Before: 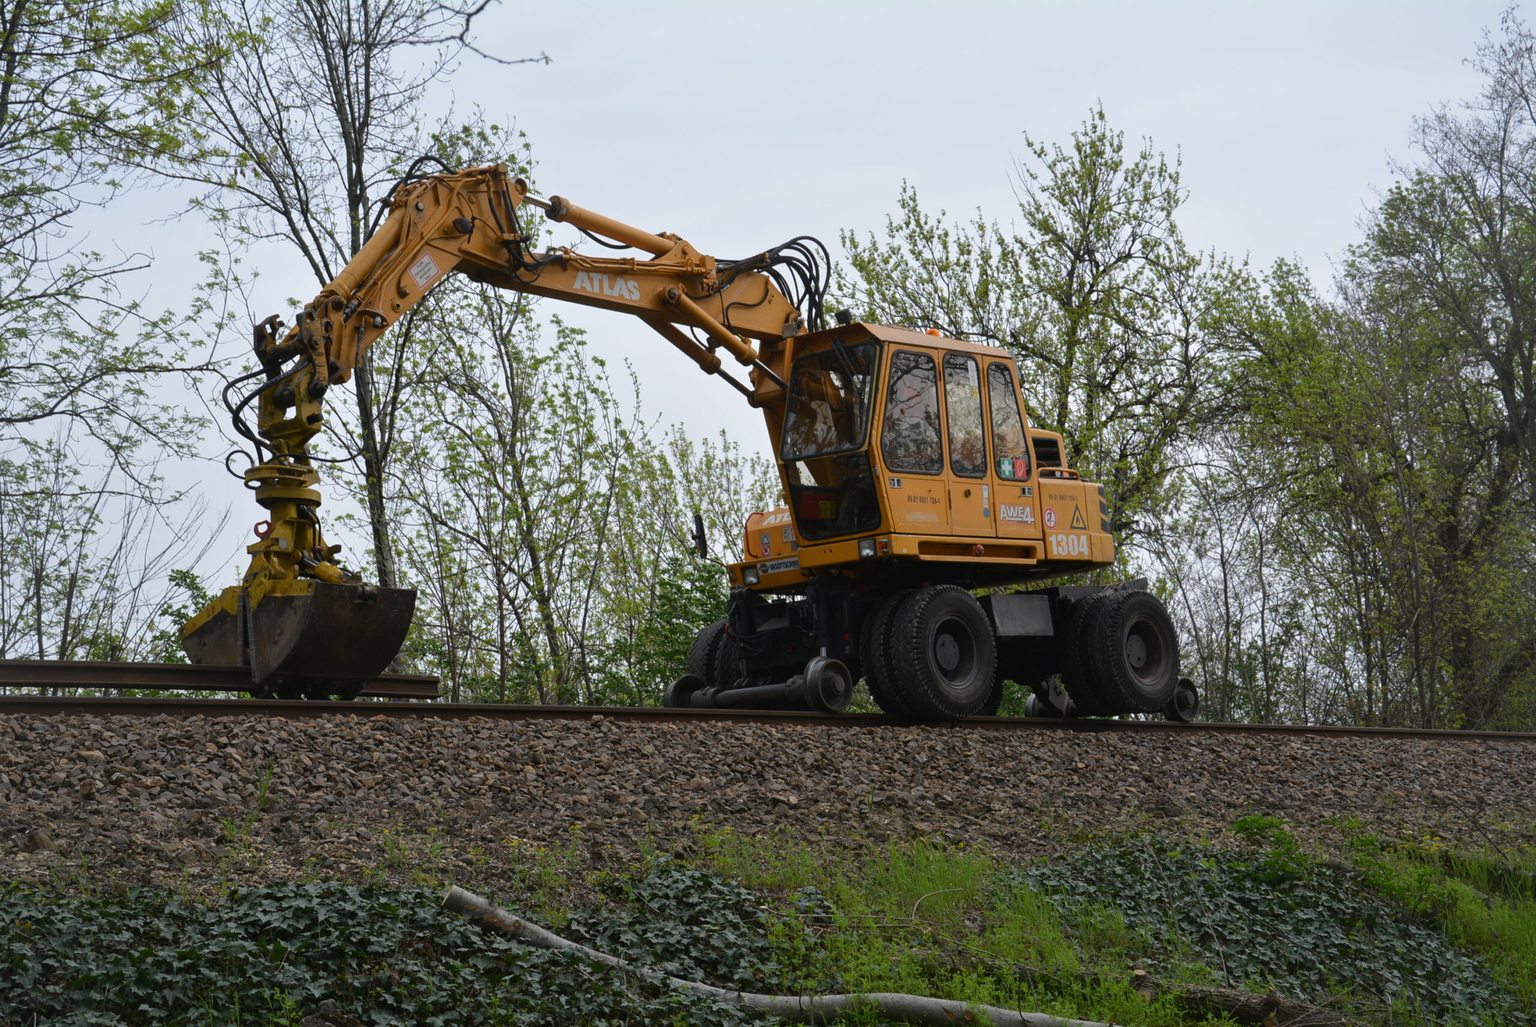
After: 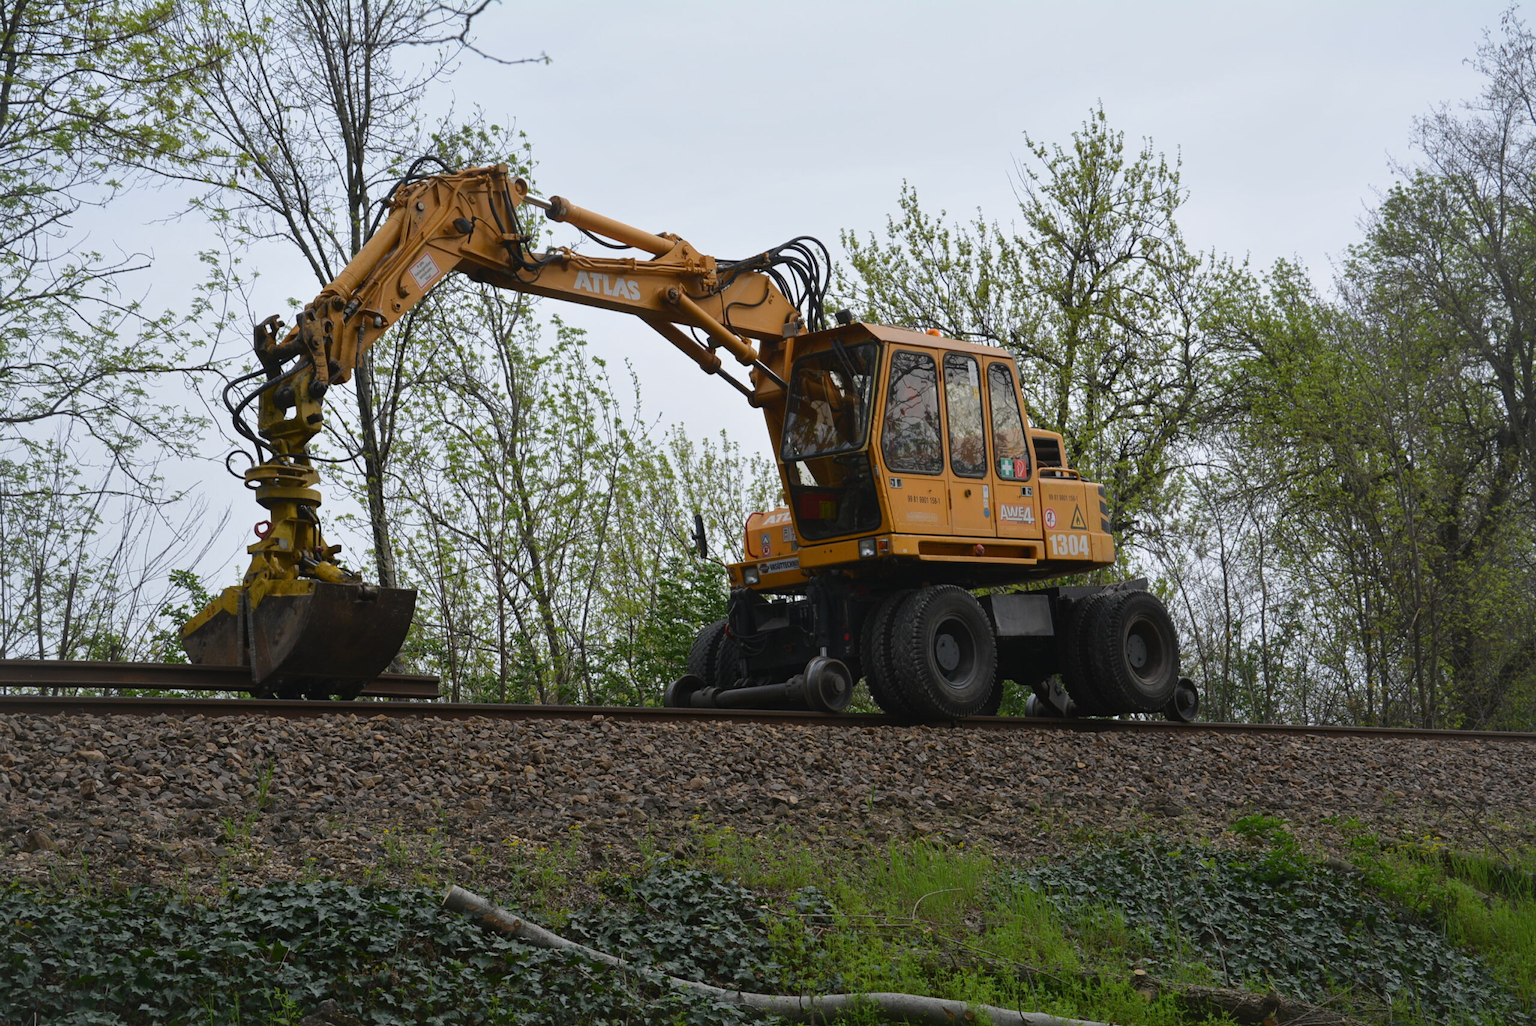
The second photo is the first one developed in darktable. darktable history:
contrast equalizer: y [[0.5, 0.5, 0.478, 0.5, 0.5, 0.5], [0.5 ×6], [0.5 ×6], [0 ×6], [0 ×6]]
shadows and highlights: shadows 62.66, white point adjustment 0.37, highlights -34.44, compress 83.82%
